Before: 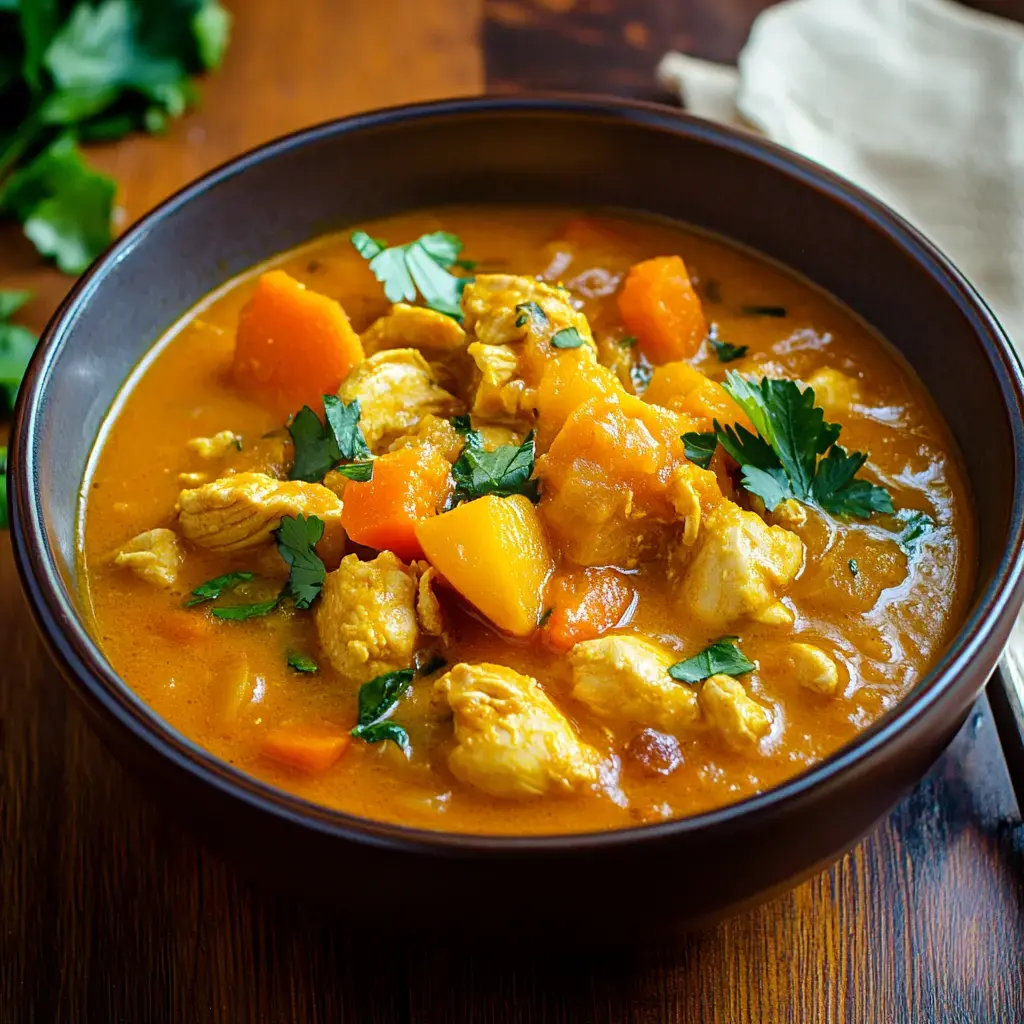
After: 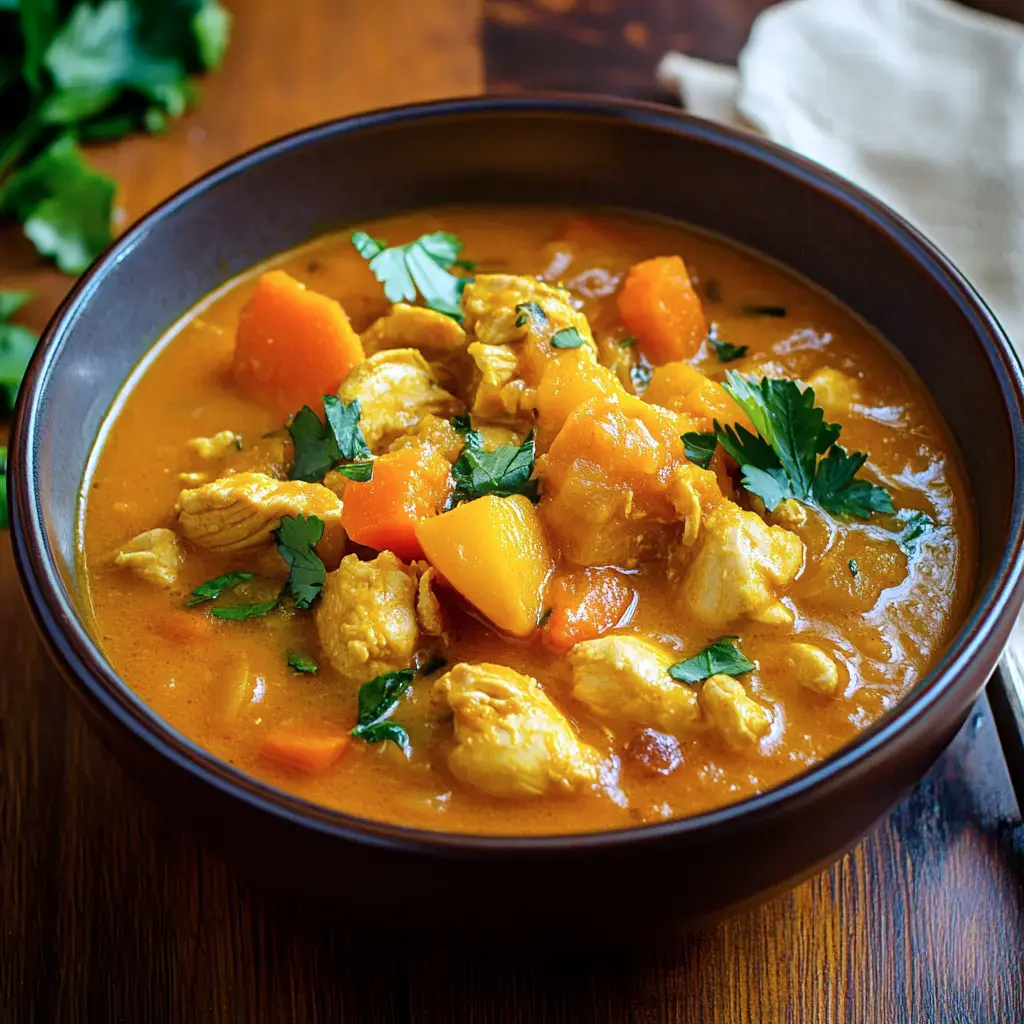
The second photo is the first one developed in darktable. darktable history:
color calibration: illuminant as shot in camera, x 0.358, y 0.373, temperature 4628.91 K
tone equalizer: luminance estimator HSV value / RGB max
